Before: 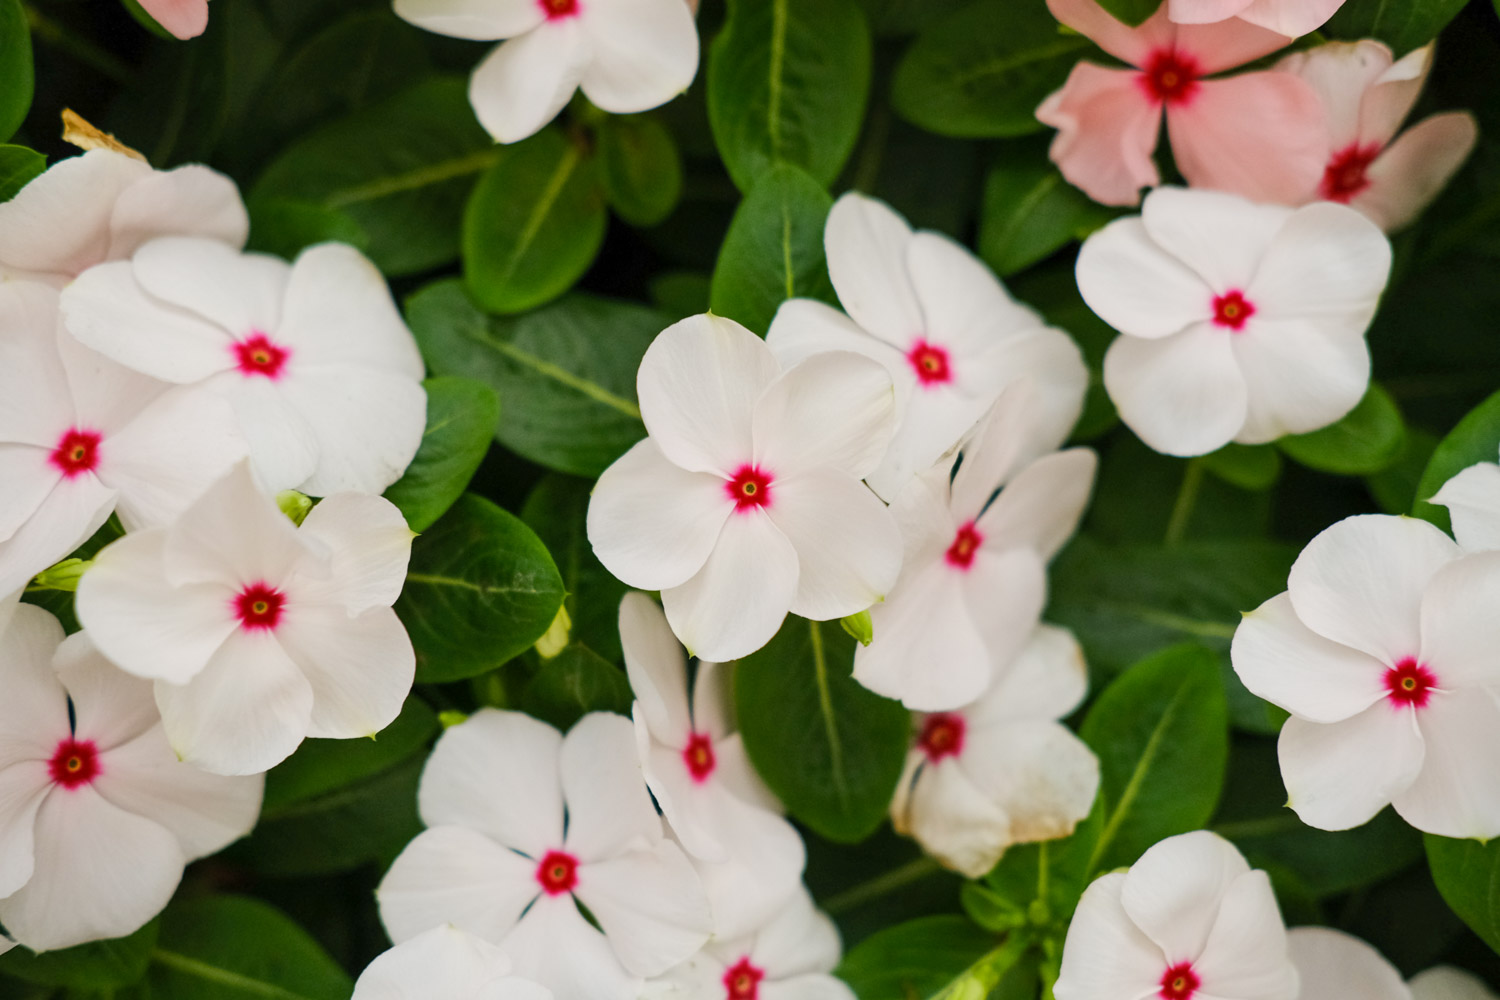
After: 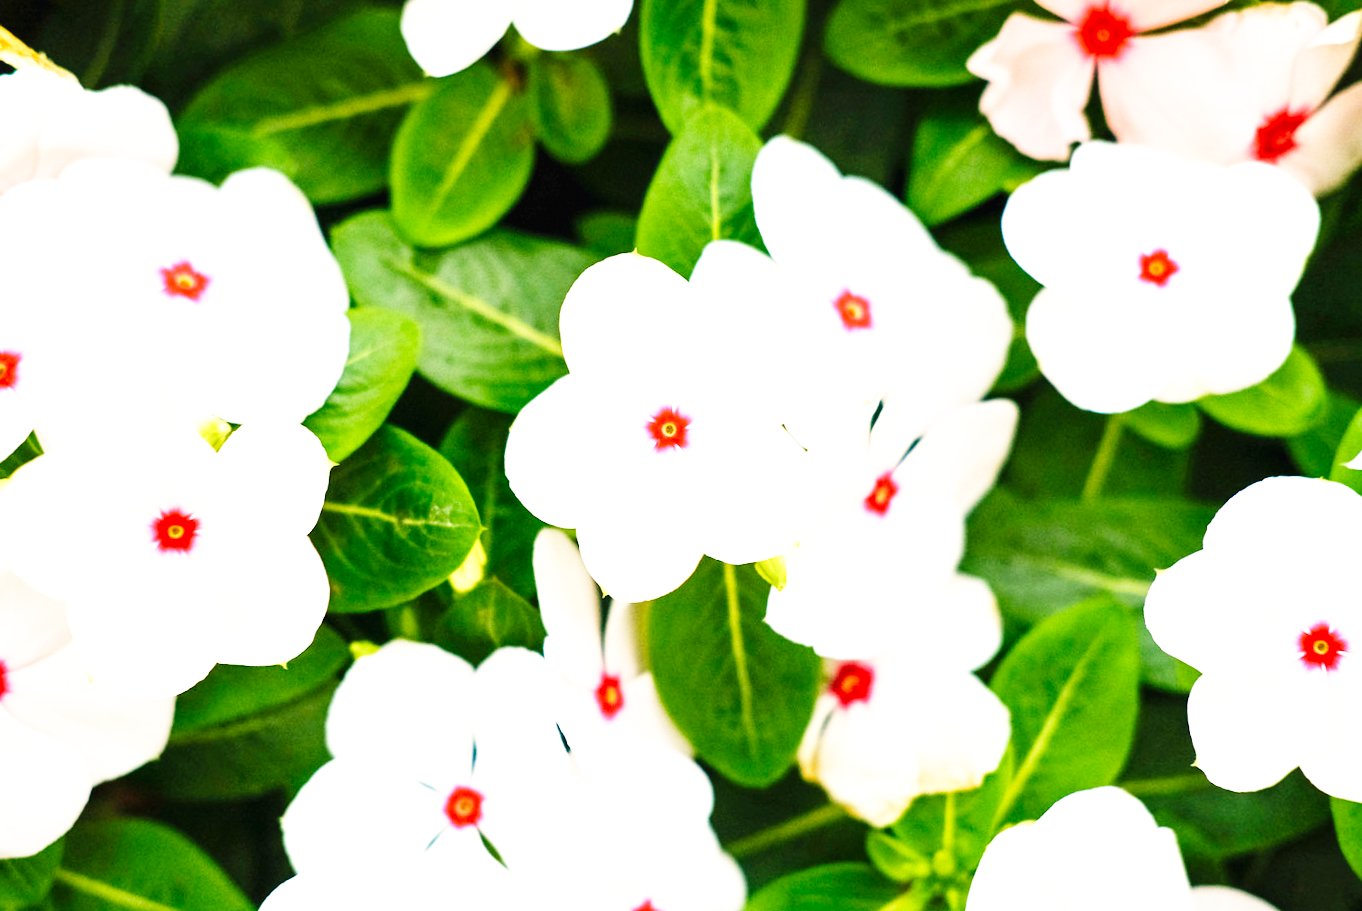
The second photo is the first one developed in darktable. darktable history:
crop and rotate: angle -1.96°, left 3.163%, top 3.685%, right 1.398%, bottom 0.524%
base curve: curves: ch0 [(0, 0.003) (0.001, 0.002) (0.006, 0.004) (0.02, 0.022) (0.048, 0.086) (0.094, 0.234) (0.162, 0.431) (0.258, 0.629) (0.385, 0.8) (0.548, 0.918) (0.751, 0.988) (1, 1)], preserve colors none
exposure: exposure 0.949 EV, compensate exposure bias true, compensate highlight preservation false
